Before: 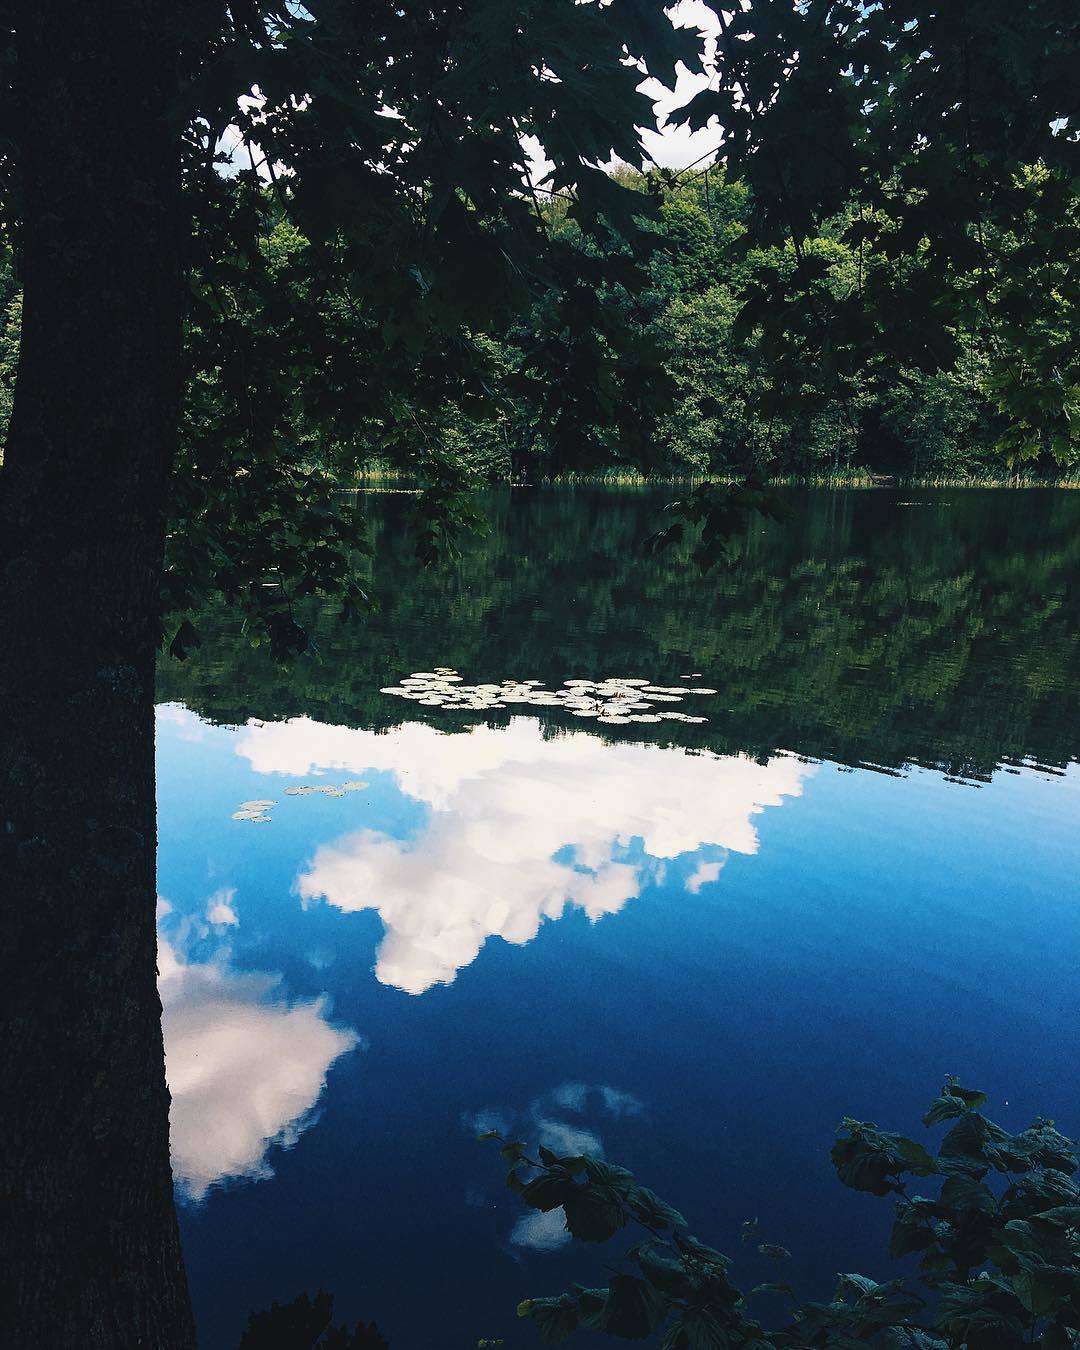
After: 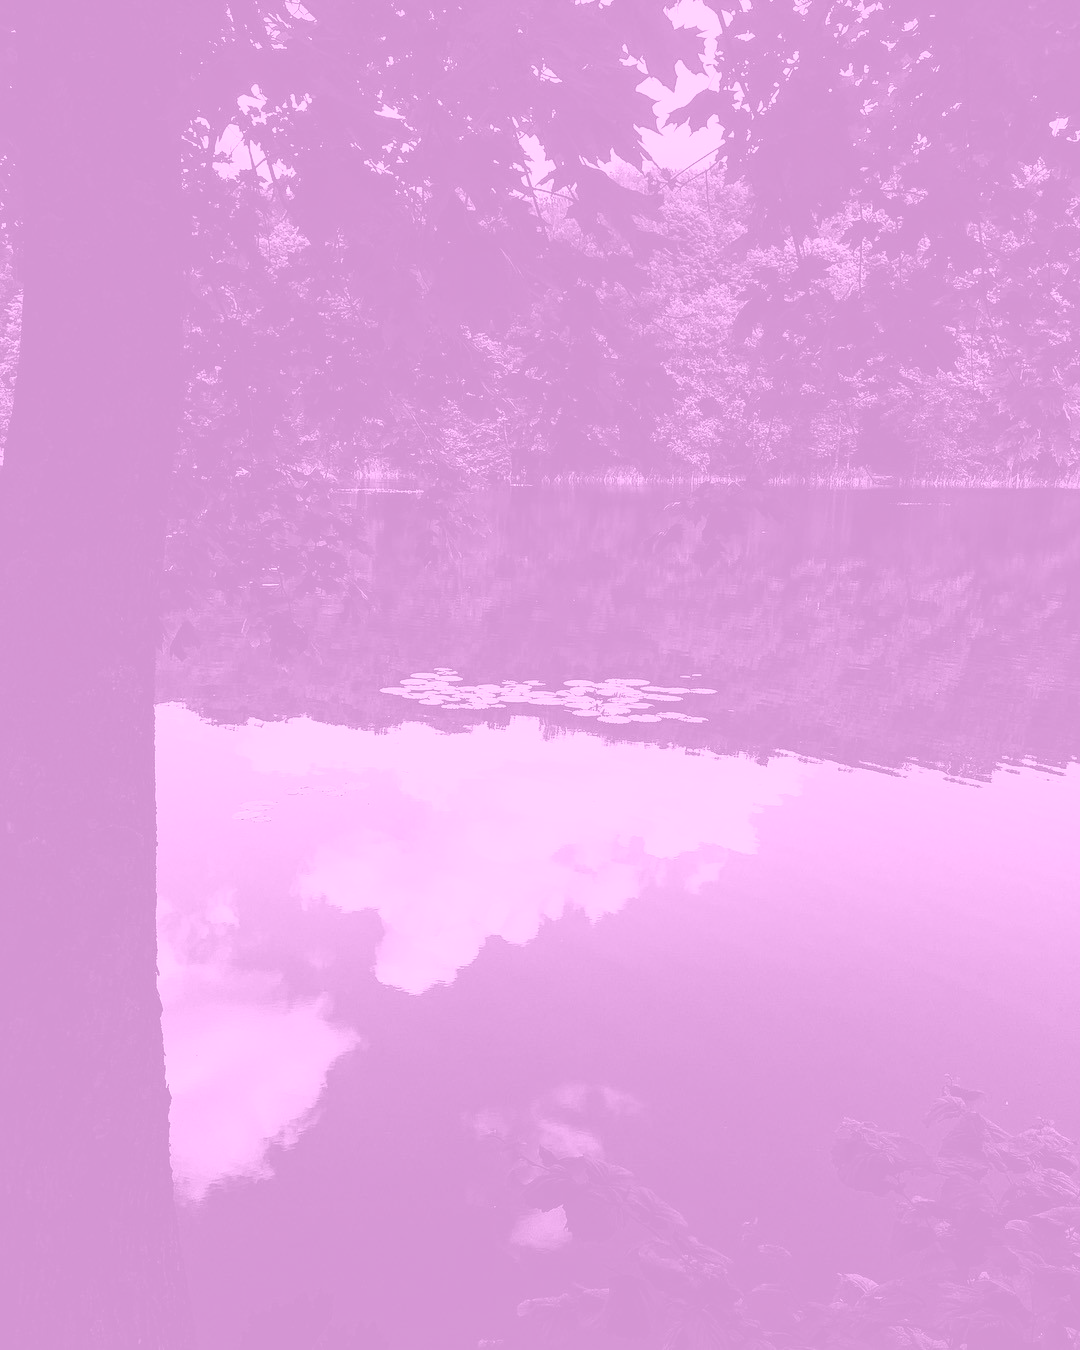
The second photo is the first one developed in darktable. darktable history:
color balance rgb: perceptual saturation grading › global saturation 20%, perceptual saturation grading › highlights -25%, perceptual saturation grading › shadows 25%
colorize: hue 331.2°, saturation 75%, source mix 30.28%, lightness 70.52%, version 1
exposure: black level correction 0, exposure -0.721 EV, compensate highlight preservation false
white balance: red 0.978, blue 0.999
